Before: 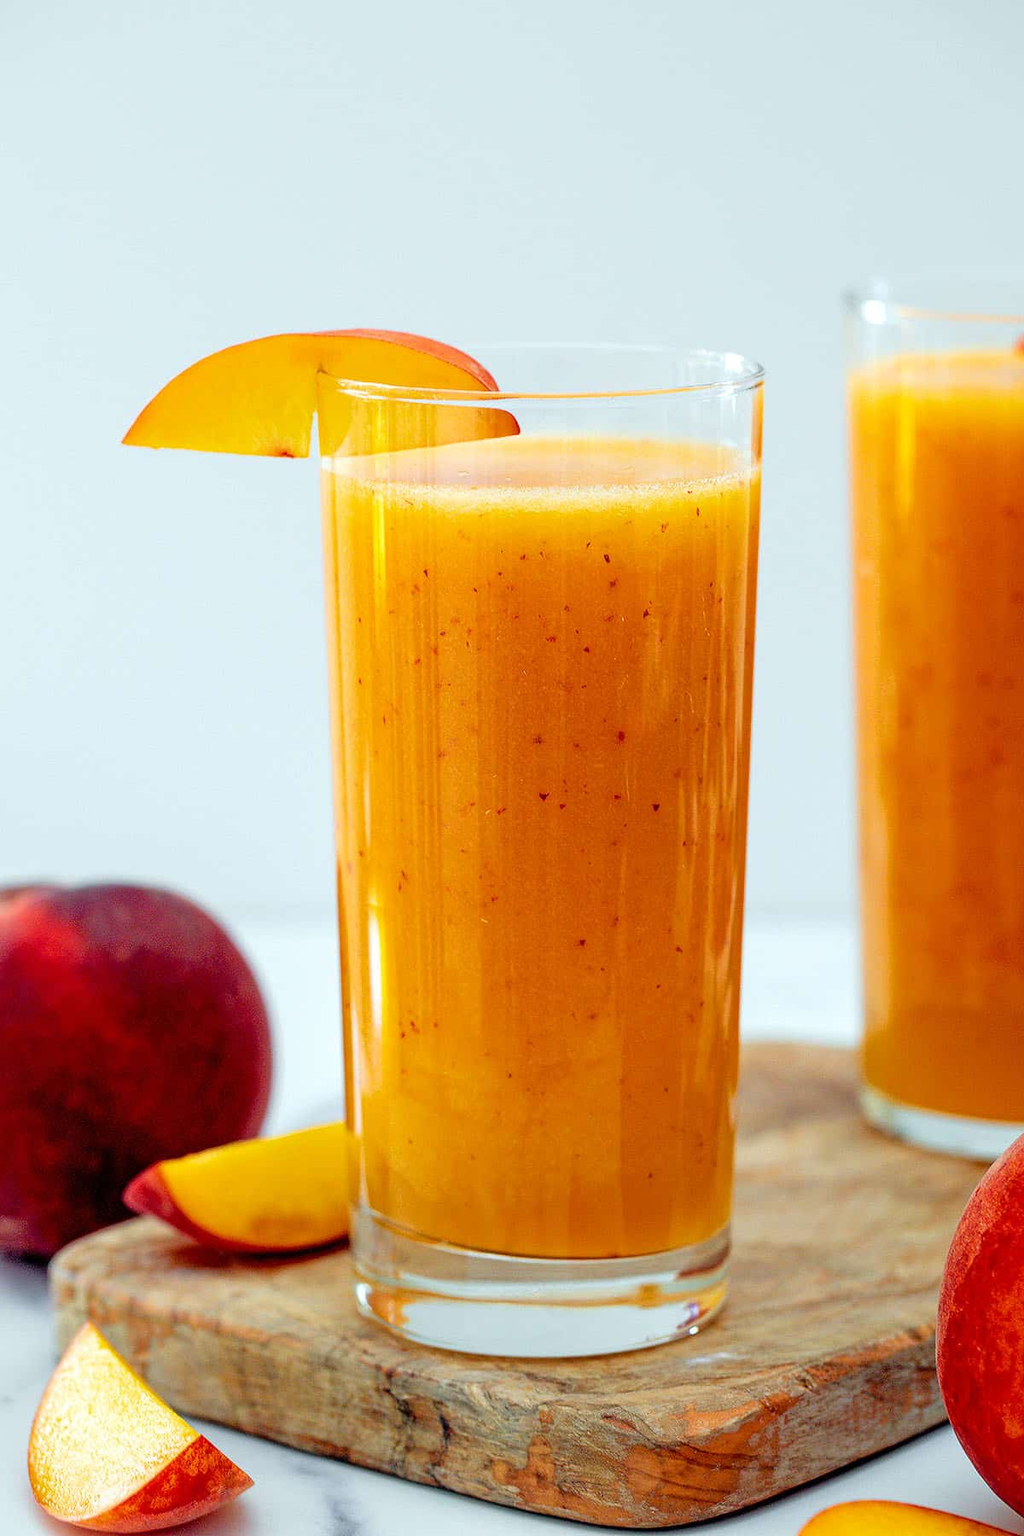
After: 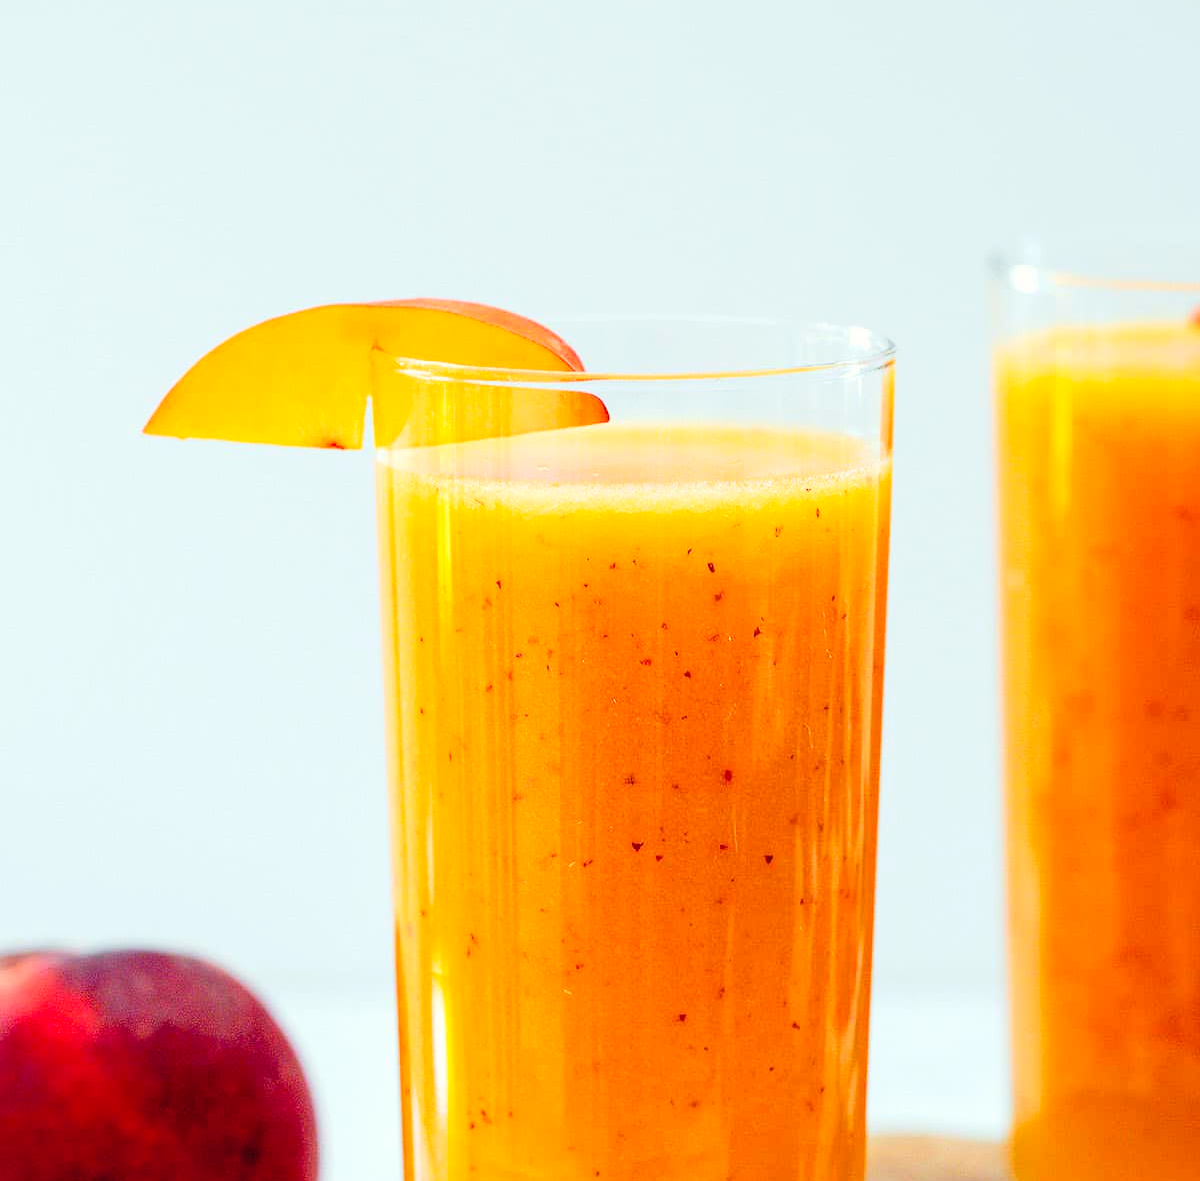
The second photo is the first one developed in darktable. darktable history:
color correction: highlights a* 0.207, highlights b* 2.7, shadows a* -0.874, shadows b* -4.78
crop and rotate: top 4.848%, bottom 29.503%
tone curve: curves: ch0 [(0, 0) (0.004, 0.001) (0.133, 0.16) (0.325, 0.399) (0.475, 0.588) (0.832, 0.903) (1, 1)], color space Lab, linked channels, preserve colors none
